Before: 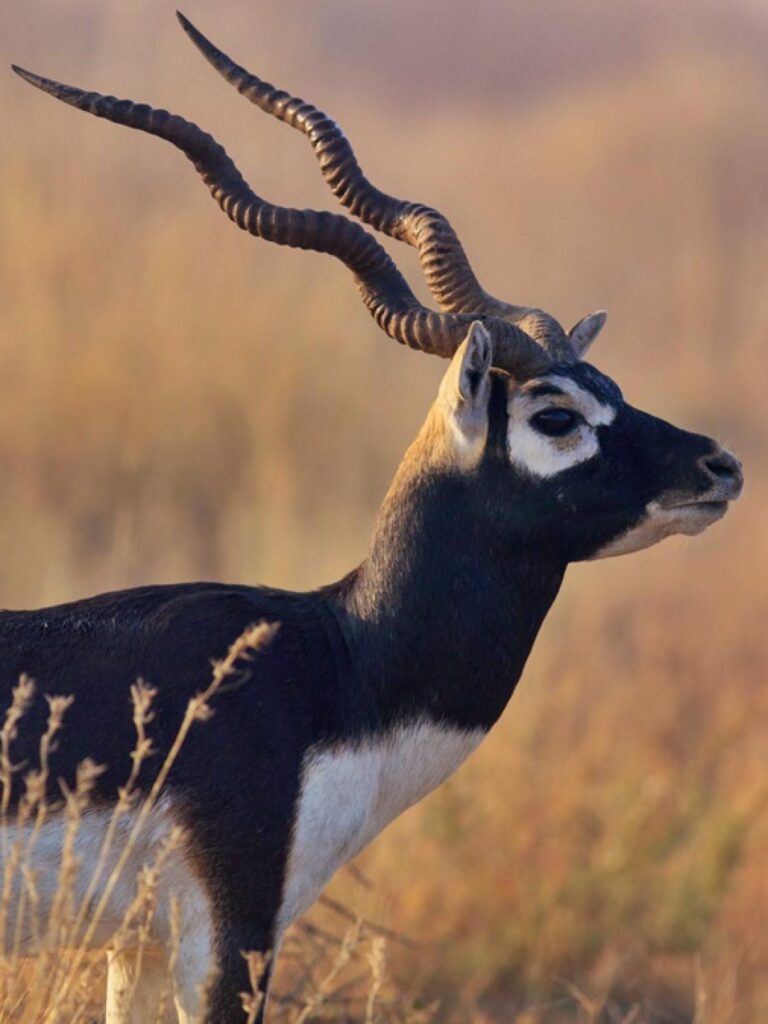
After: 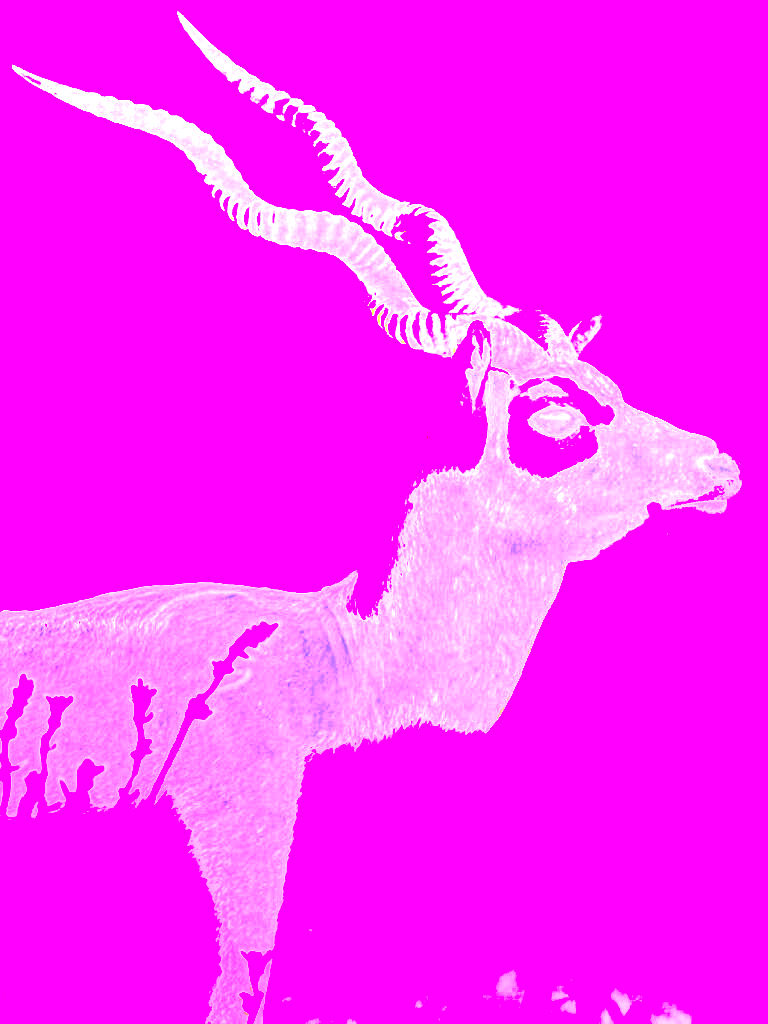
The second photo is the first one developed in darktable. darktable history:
tone equalizer: on, module defaults
white balance: red 8, blue 8
color balance rgb: linear chroma grading › global chroma 15%, perceptual saturation grading › global saturation 30%
local contrast: highlights 0%, shadows 0%, detail 182%
